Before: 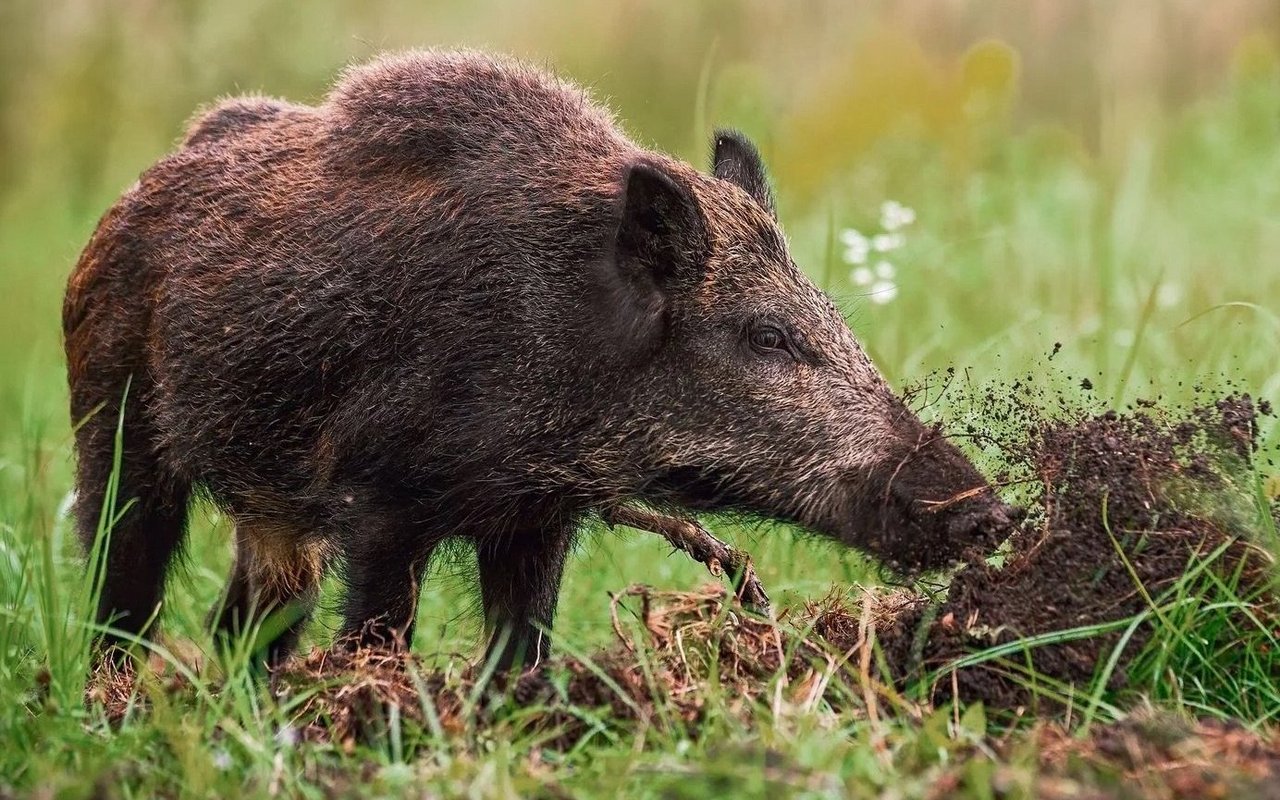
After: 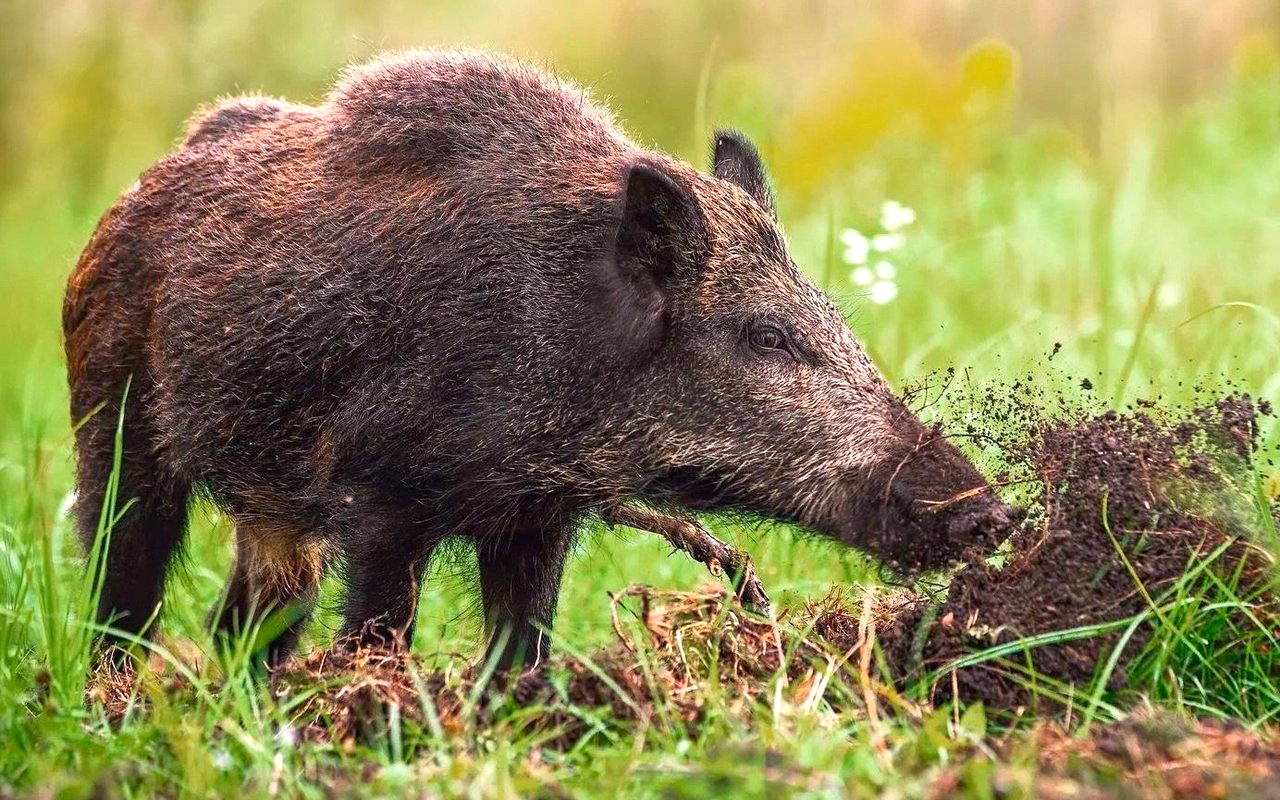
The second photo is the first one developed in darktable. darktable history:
color balance rgb: shadows lift › chroma 2.955%, shadows lift › hue 281.34°, perceptual saturation grading › global saturation 17.83%
exposure: black level correction 0, exposure 0.594 EV, compensate exposure bias true, compensate highlight preservation false
